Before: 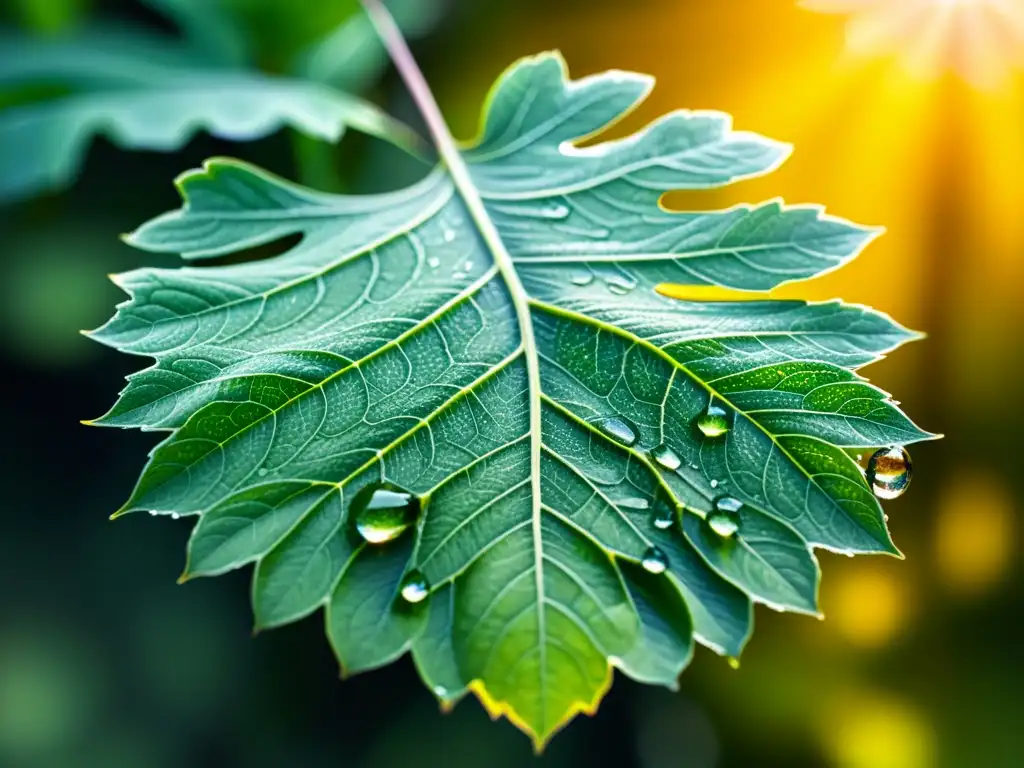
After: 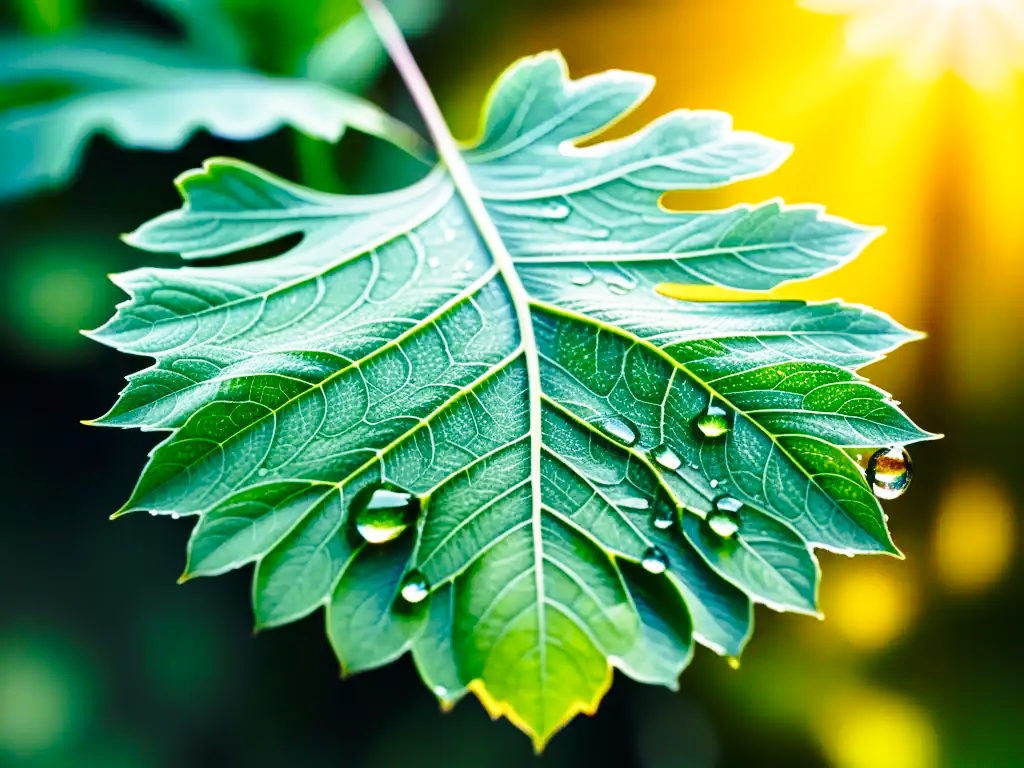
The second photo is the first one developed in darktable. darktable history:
base curve: curves: ch0 [(0, 0) (0.036, 0.037) (0.121, 0.228) (0.46, 0.76) (0.859, 0.983) (1, 1)], preserve colors none
exposure: exposure -0.174 EV, compensate highlight preservation false
